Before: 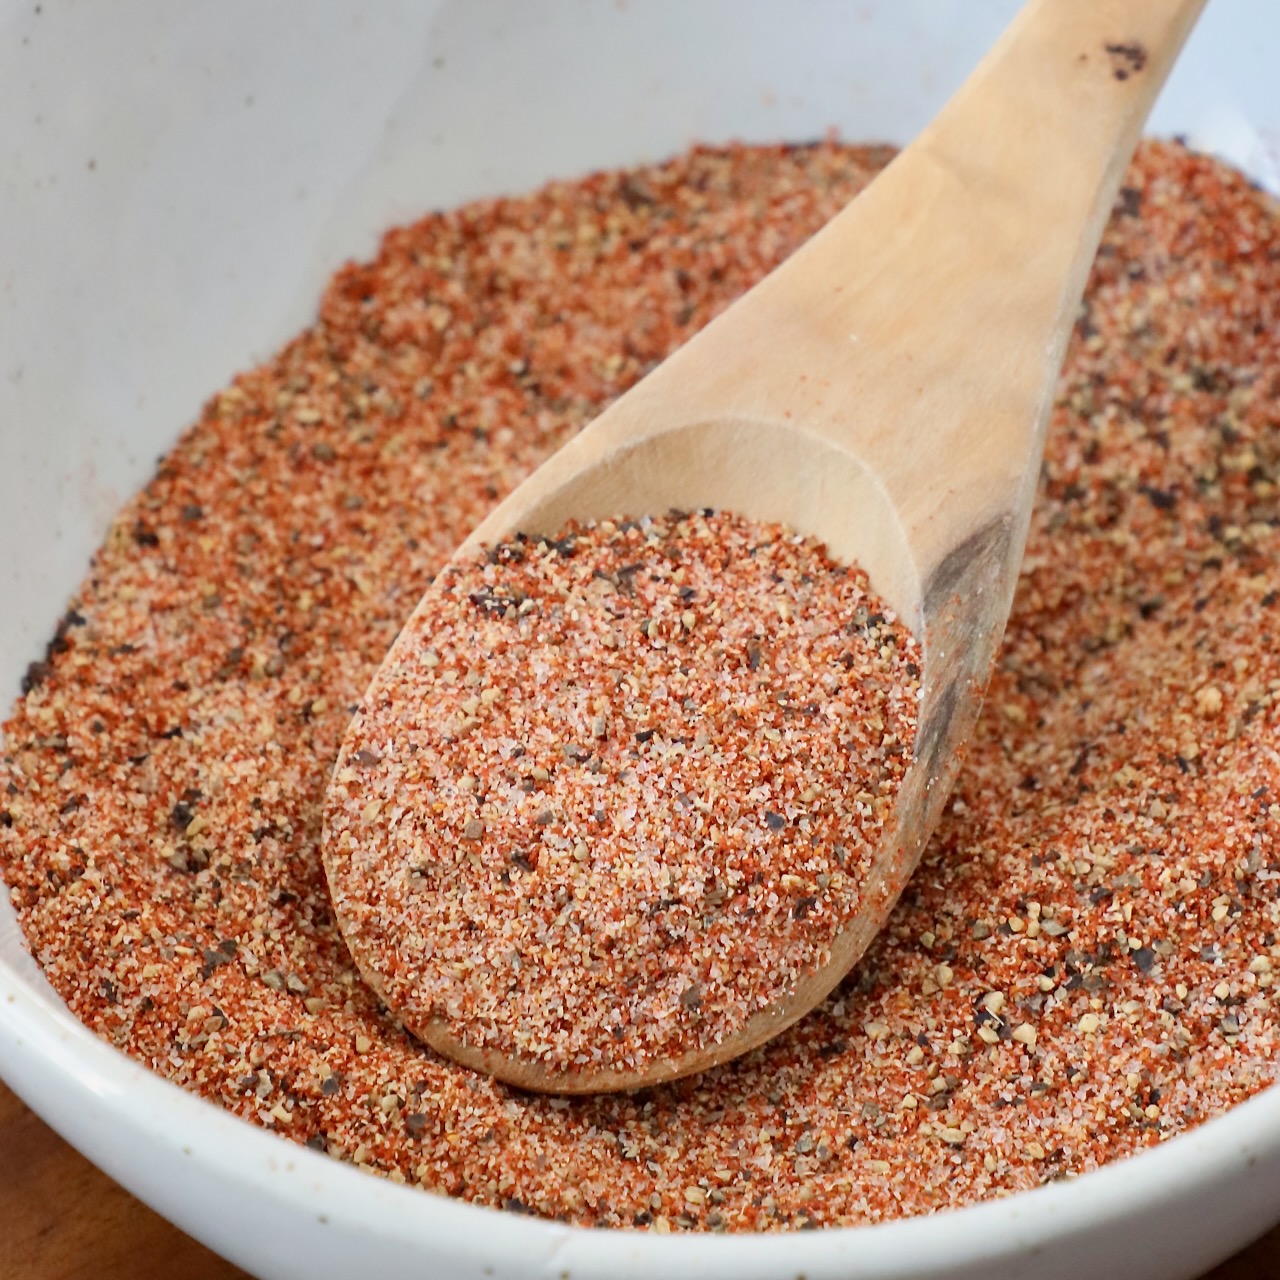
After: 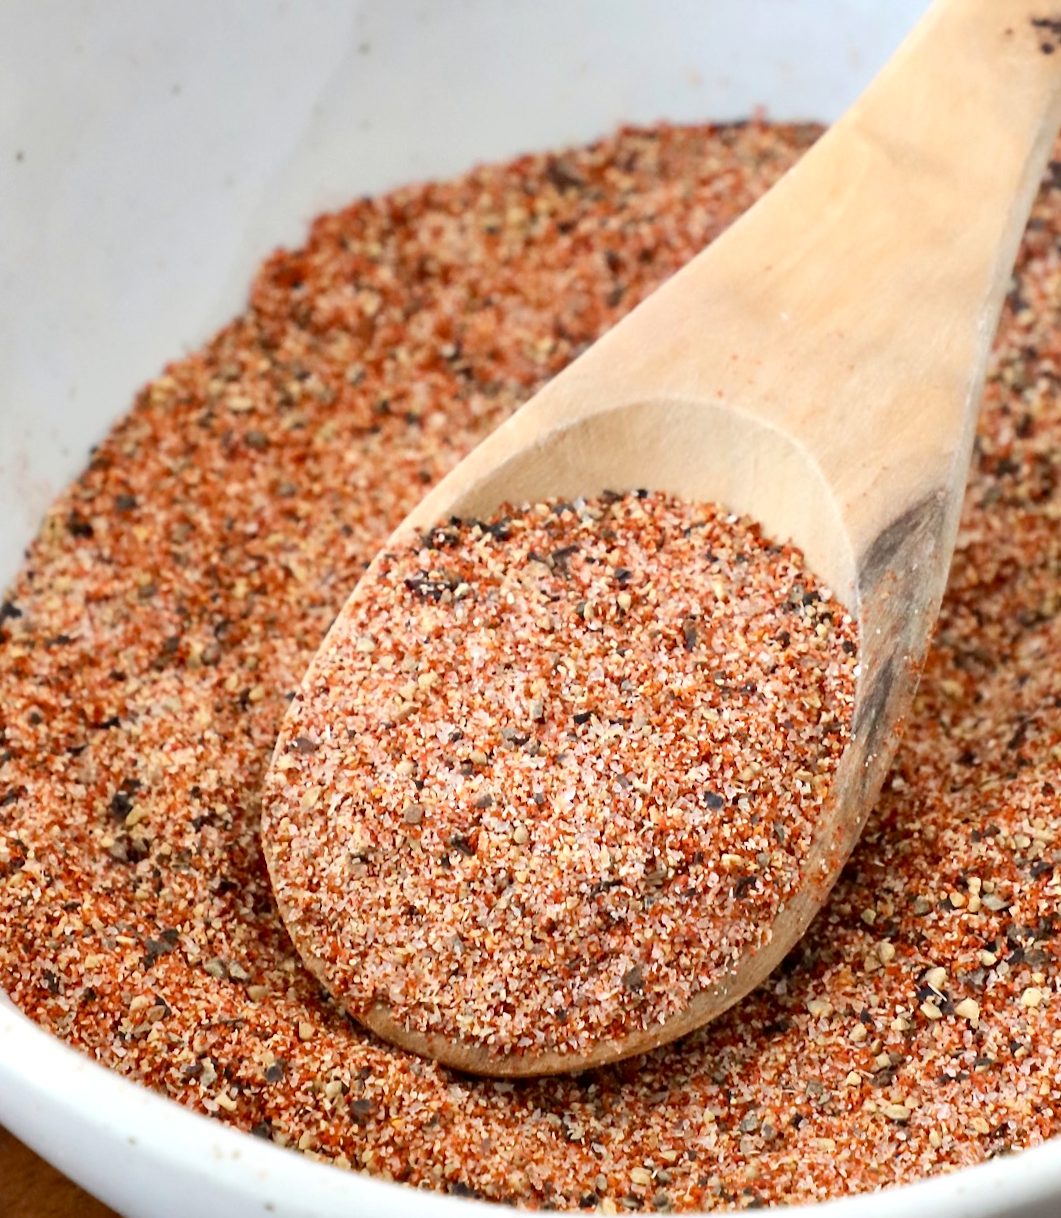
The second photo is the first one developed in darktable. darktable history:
tone equalizer: -8 EV -0.417 EV, -7 EV -0.389 EV, -6 EV -0.333 EV, -5 EV -0.222 EV, -3 EV 0.222 EV, -2 EV 0.333 EV, -1 EV 0.389 EV, +0 EV 0.417 EV, edges refinement/feathering 500, mask exposure compensation -1.57 EV, preserve details no
crop and rotate: angle 1°, left 4.281%, top 0.642%, right 11.383%, bottom 2.486%
